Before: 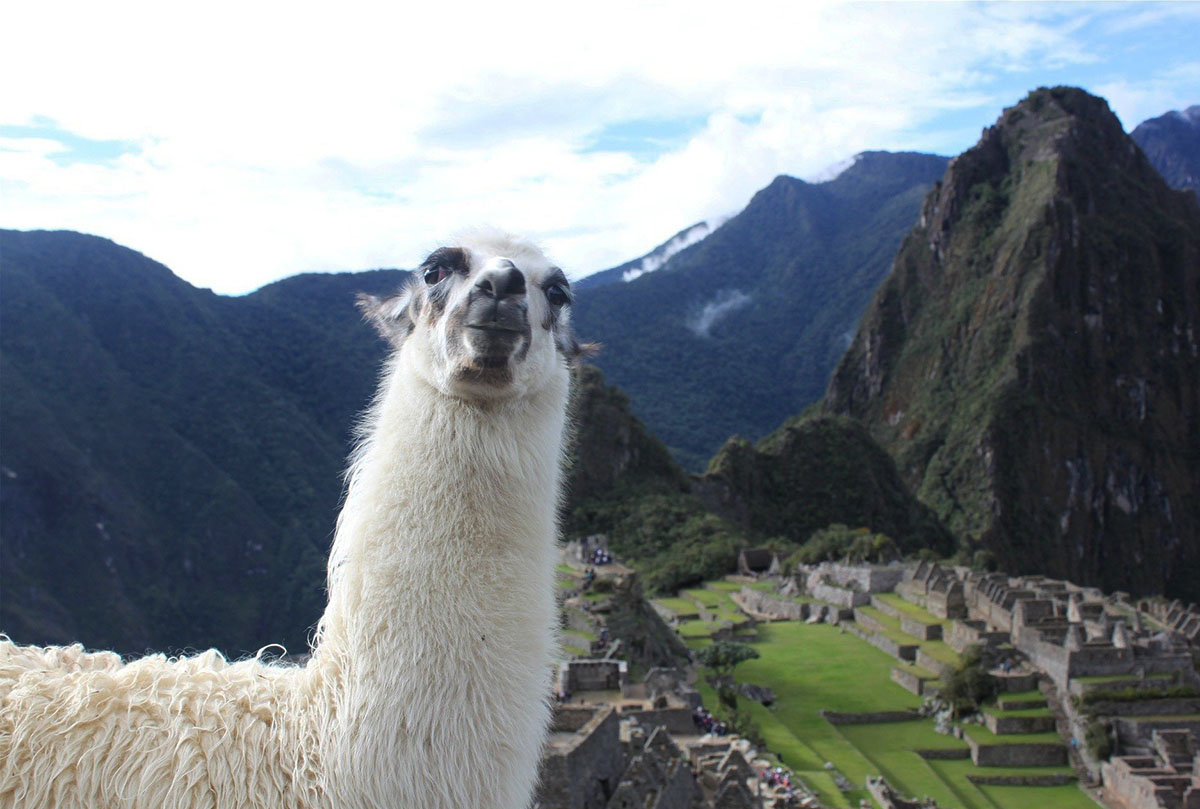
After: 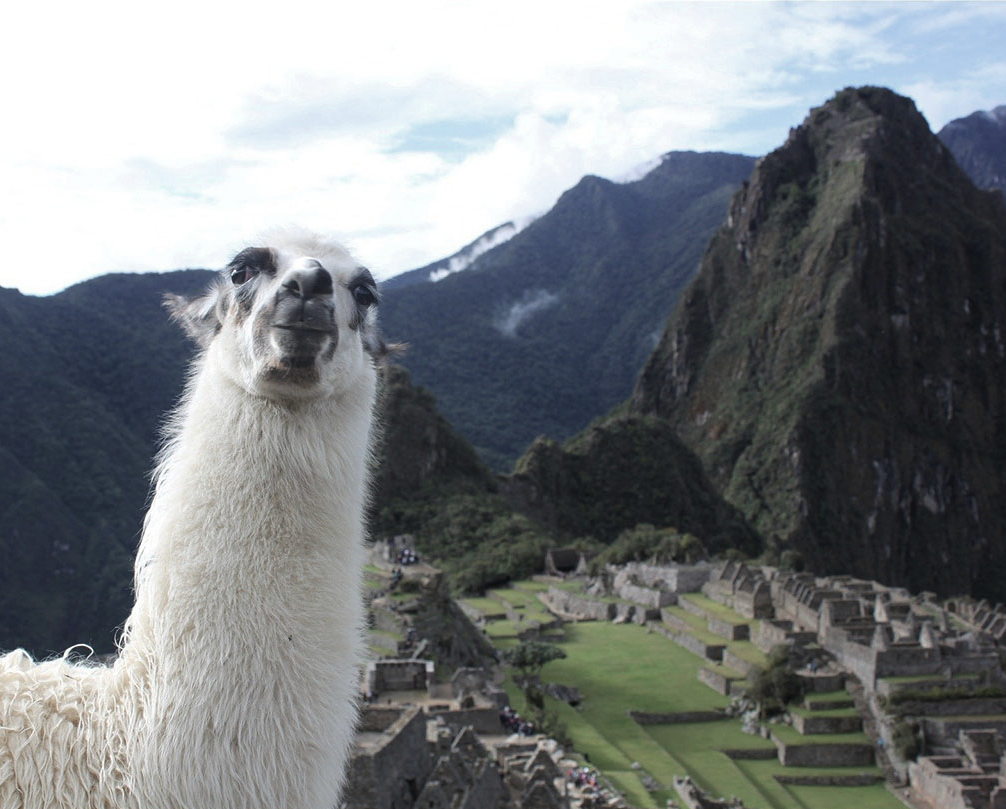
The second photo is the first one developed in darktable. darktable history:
crop: left 16.145%
color balance rgb: linear chroma grading › global chroma -16.06%, perceptual saturation grading › global saturation -32.85%, global vibrance -23.56%
velvia: on, module defaults
